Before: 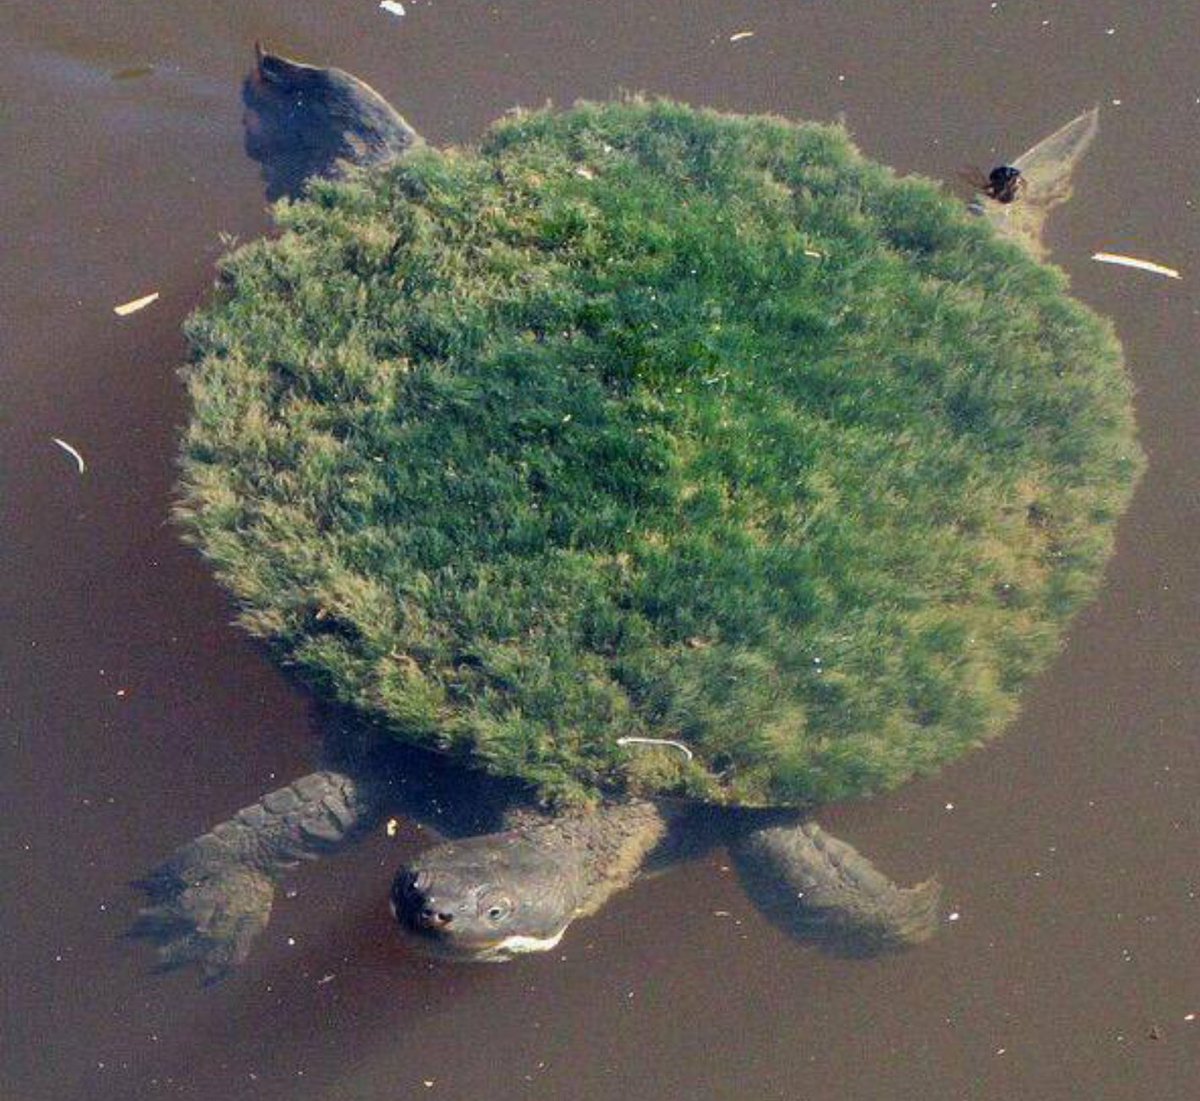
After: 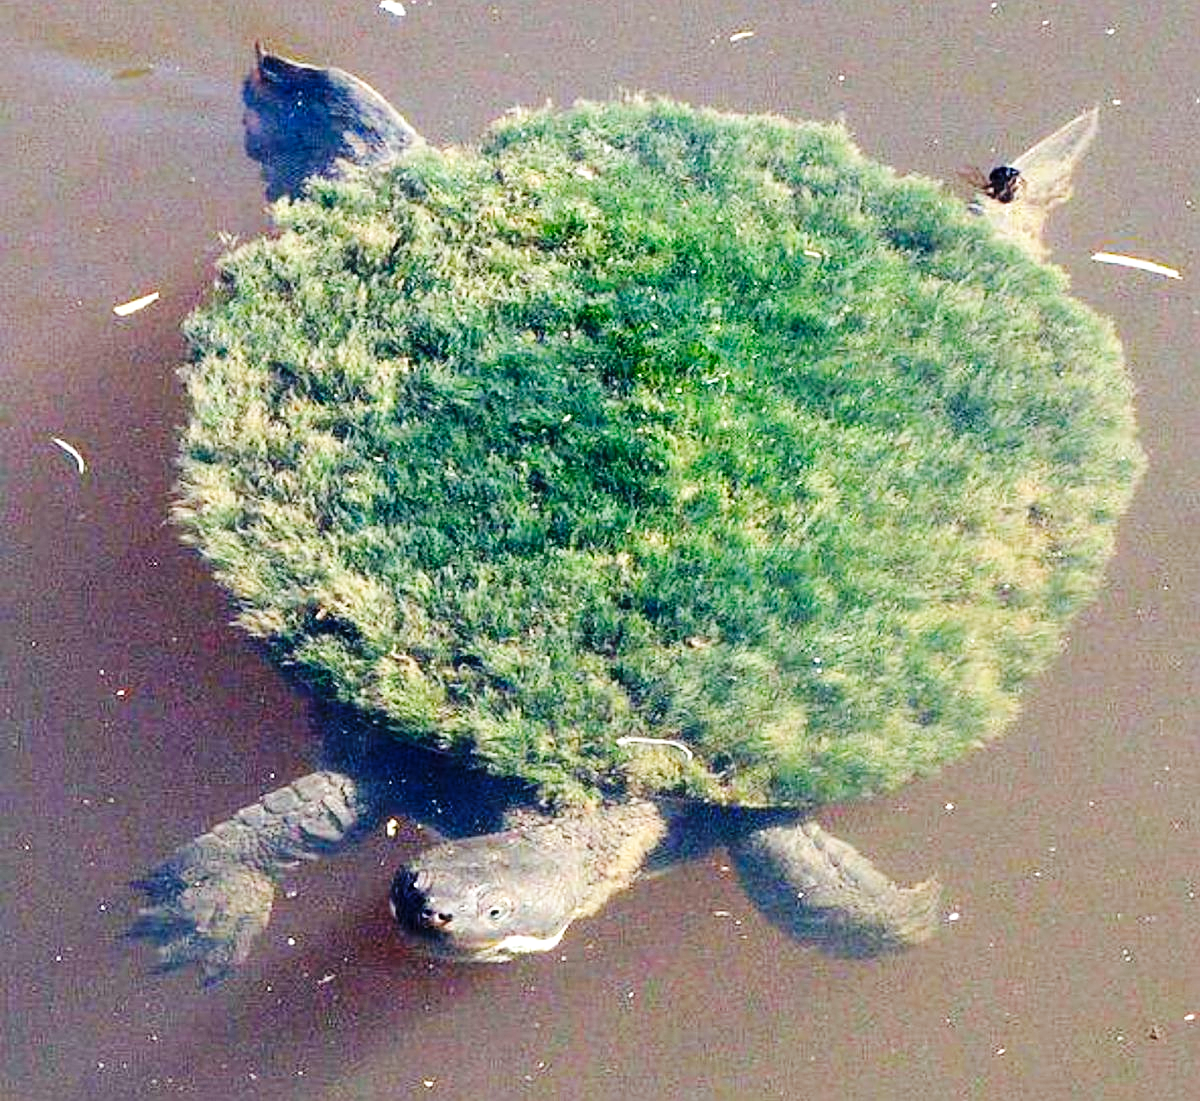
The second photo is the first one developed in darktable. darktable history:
sharpen: on, module defaults
exposure: black level correction 0, exposure 0.7 EV, compensate exposure bias true, compensate highlight preservation false
base curve: curves: ch0 [(0, 0) (0.036, 0.025) (0.121, 0.166) (0.206, 0.329) (0.605, 0.79) (1, 1)], preserve colors none
